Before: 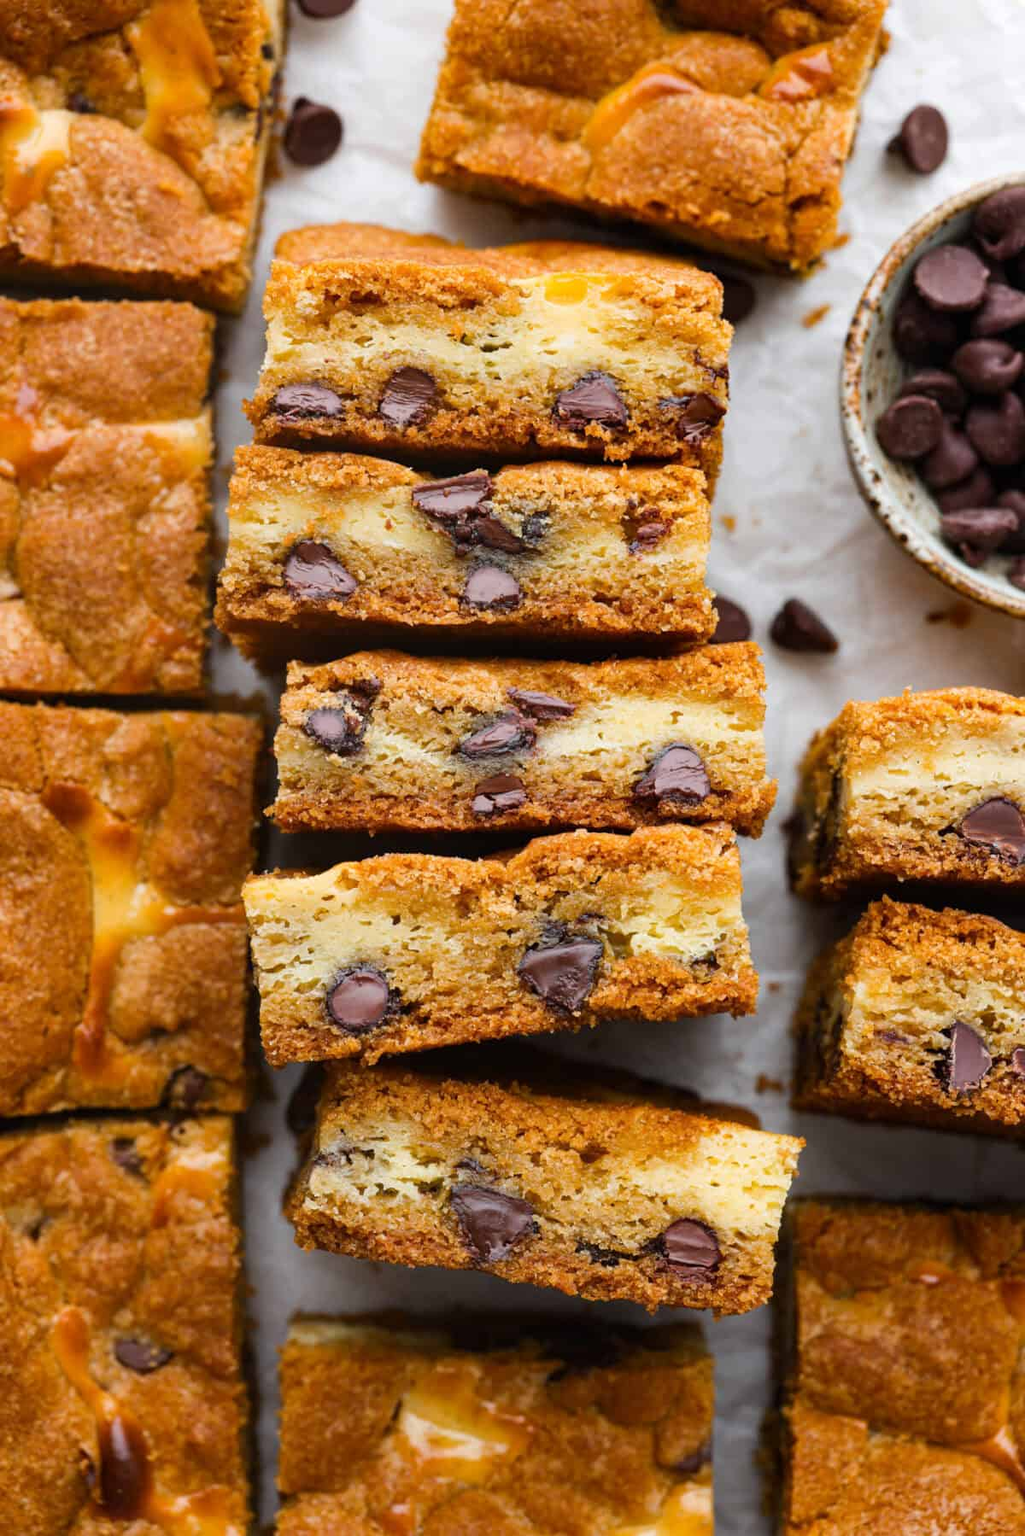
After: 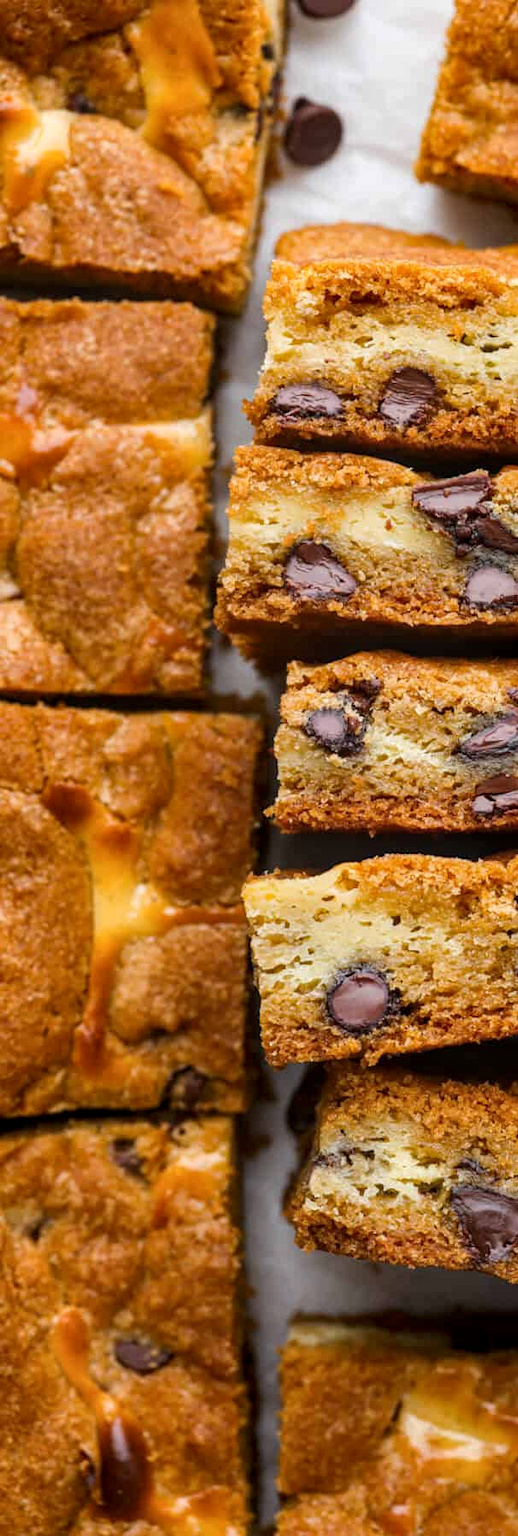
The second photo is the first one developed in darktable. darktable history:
local contrast: on, module defaults
crop and rotate: left 0.001%, top 0%, right 49.403%
